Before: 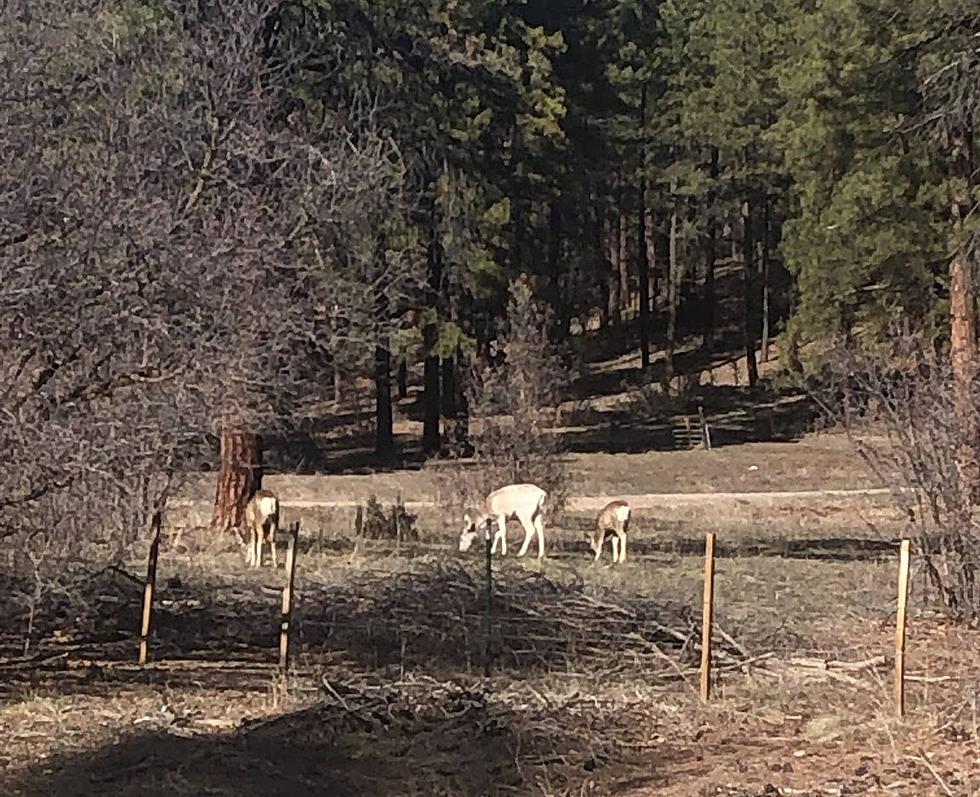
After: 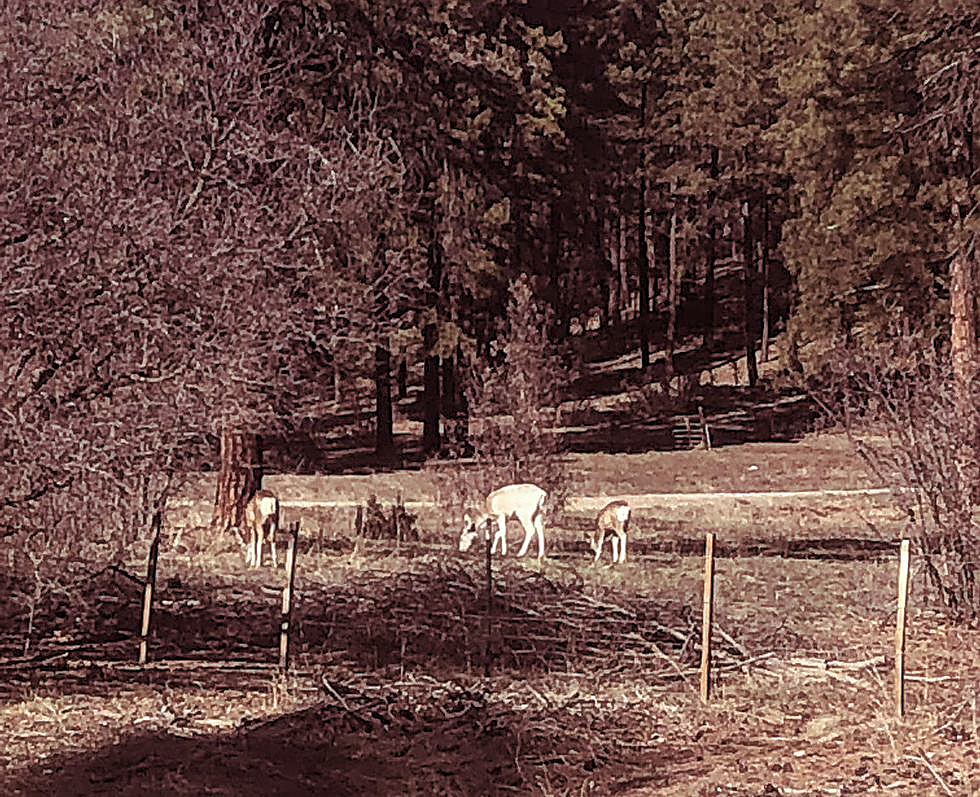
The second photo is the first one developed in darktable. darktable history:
bloom: size 3%, threshold 100%, strength 0%
split-toning: on, module defaults
local contrast: on, module defaults
sharpen: on, module defaults
